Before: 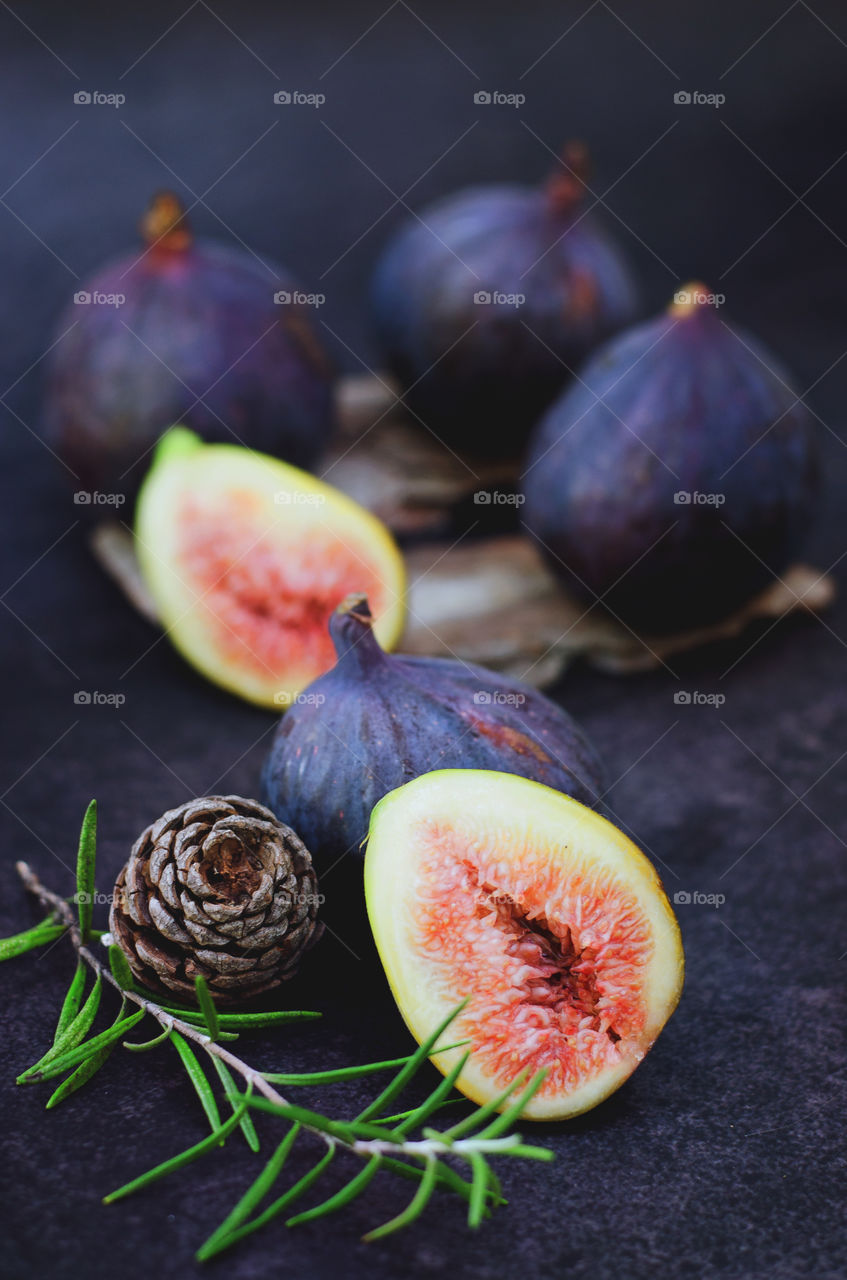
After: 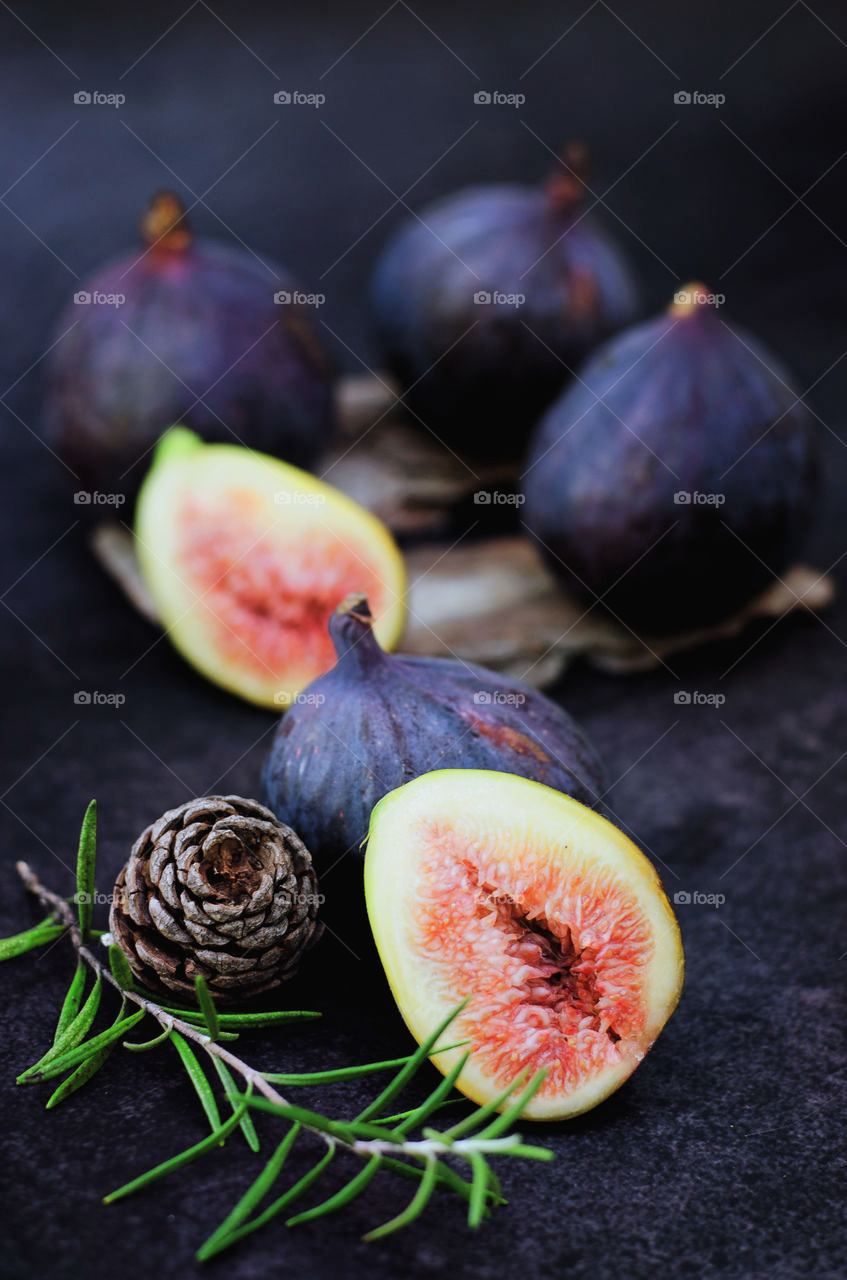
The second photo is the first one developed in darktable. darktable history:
filmic rgb: black relative exposure -12.8 EV, white relative exposure 2.81 EV, target black luminance 0%, hardness 8.53, latitude 69.61%, contrast 1.133, shadows ↔ highlights balance -0.893%, color science v6 (2022)
